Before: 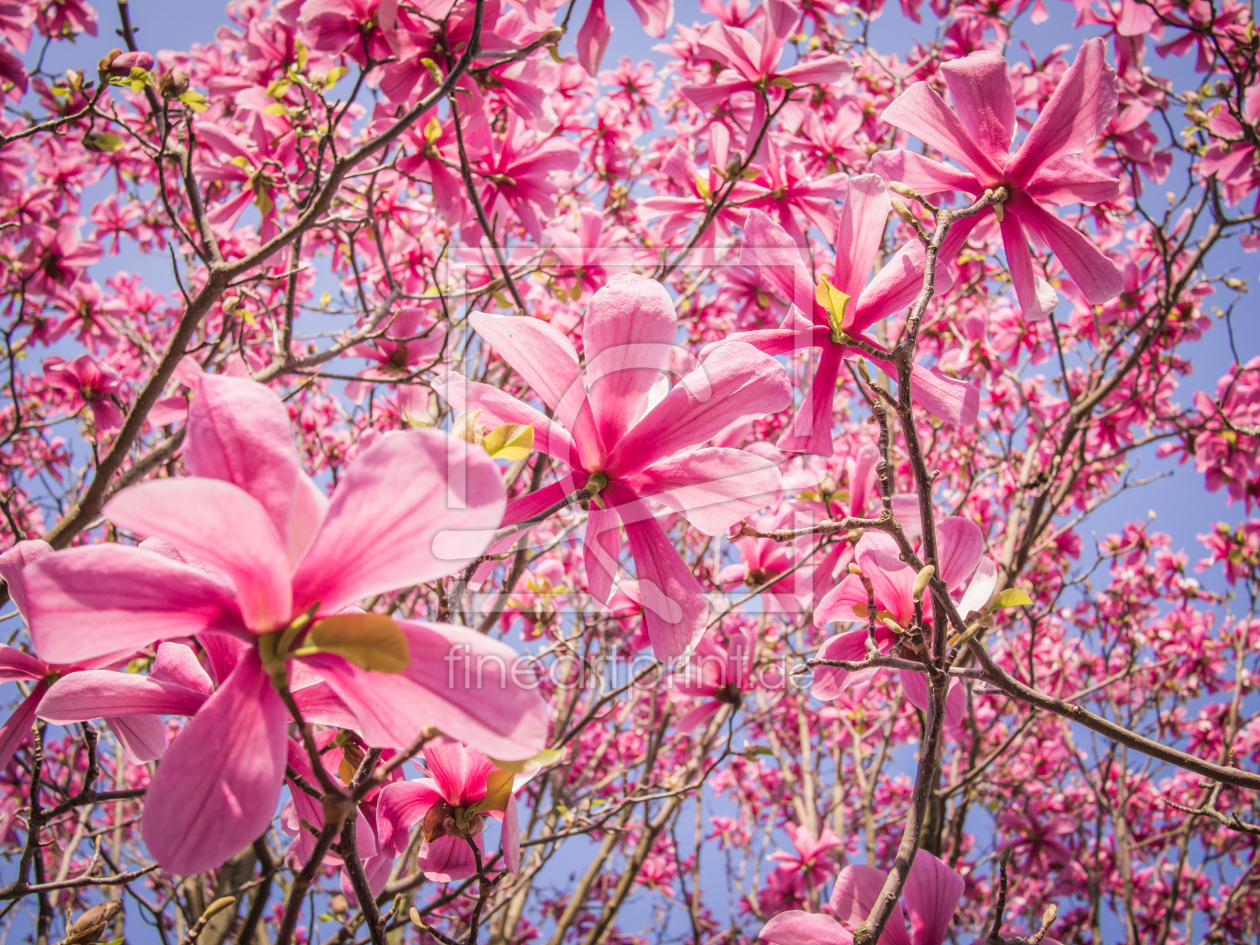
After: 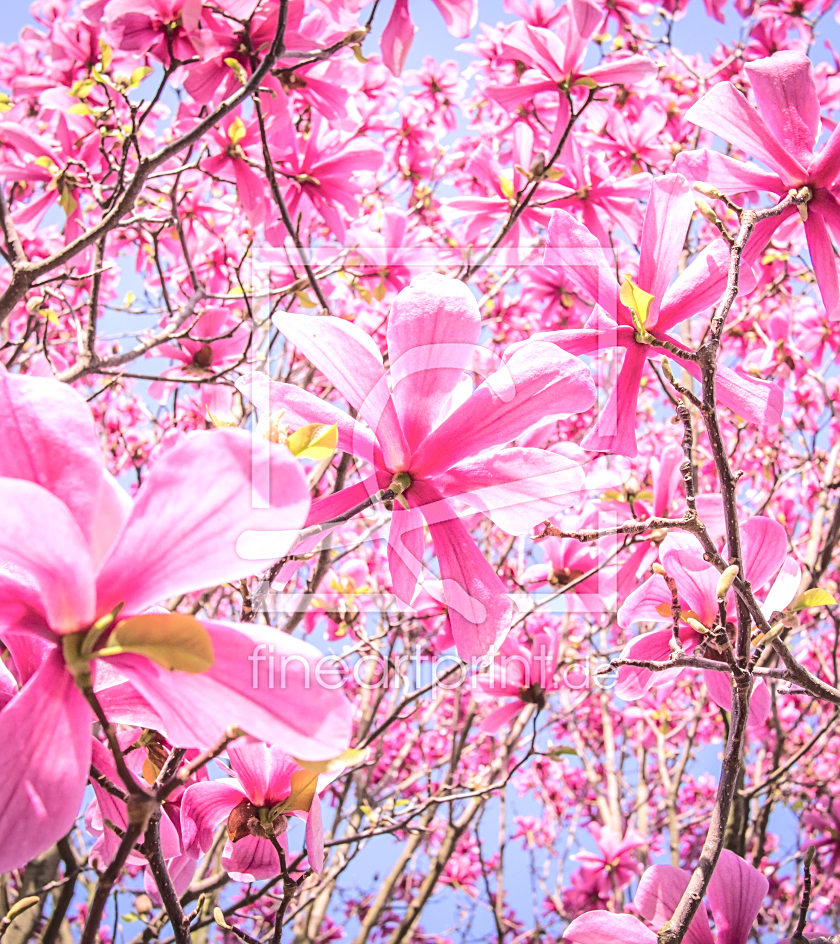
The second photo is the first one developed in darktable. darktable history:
crop and rotate: left 15.558%, right 17.748%
tone curve: curves: ch0 [(0, 0) (0.003, 0.06) (0.011, 0.071) (0.025, 0.085) (0.044, 0.104) (0.069, 0.123) (0.1, 0.146) (0.136, 0.167) (0.177, 0.205) (0.224, 0.248) (0.277, 0.309) (0.335, 0.384) (0.399, 0.467) (0.468, 0.553) (0.543, 0.633) (0.623, 0.698) (0.709, 0.769) (0.801, 0.841) (0.898, 0.912) (1, 1)], color space Lab, independent channels
color calibration: illuminant as shot in camera, x 0.358, y 0.373, temperature 4628.91 K
sharpen: on, module defaults
exposure: black level correction 0.001, exposure 0.5 EV, compensate highlight preservation false
